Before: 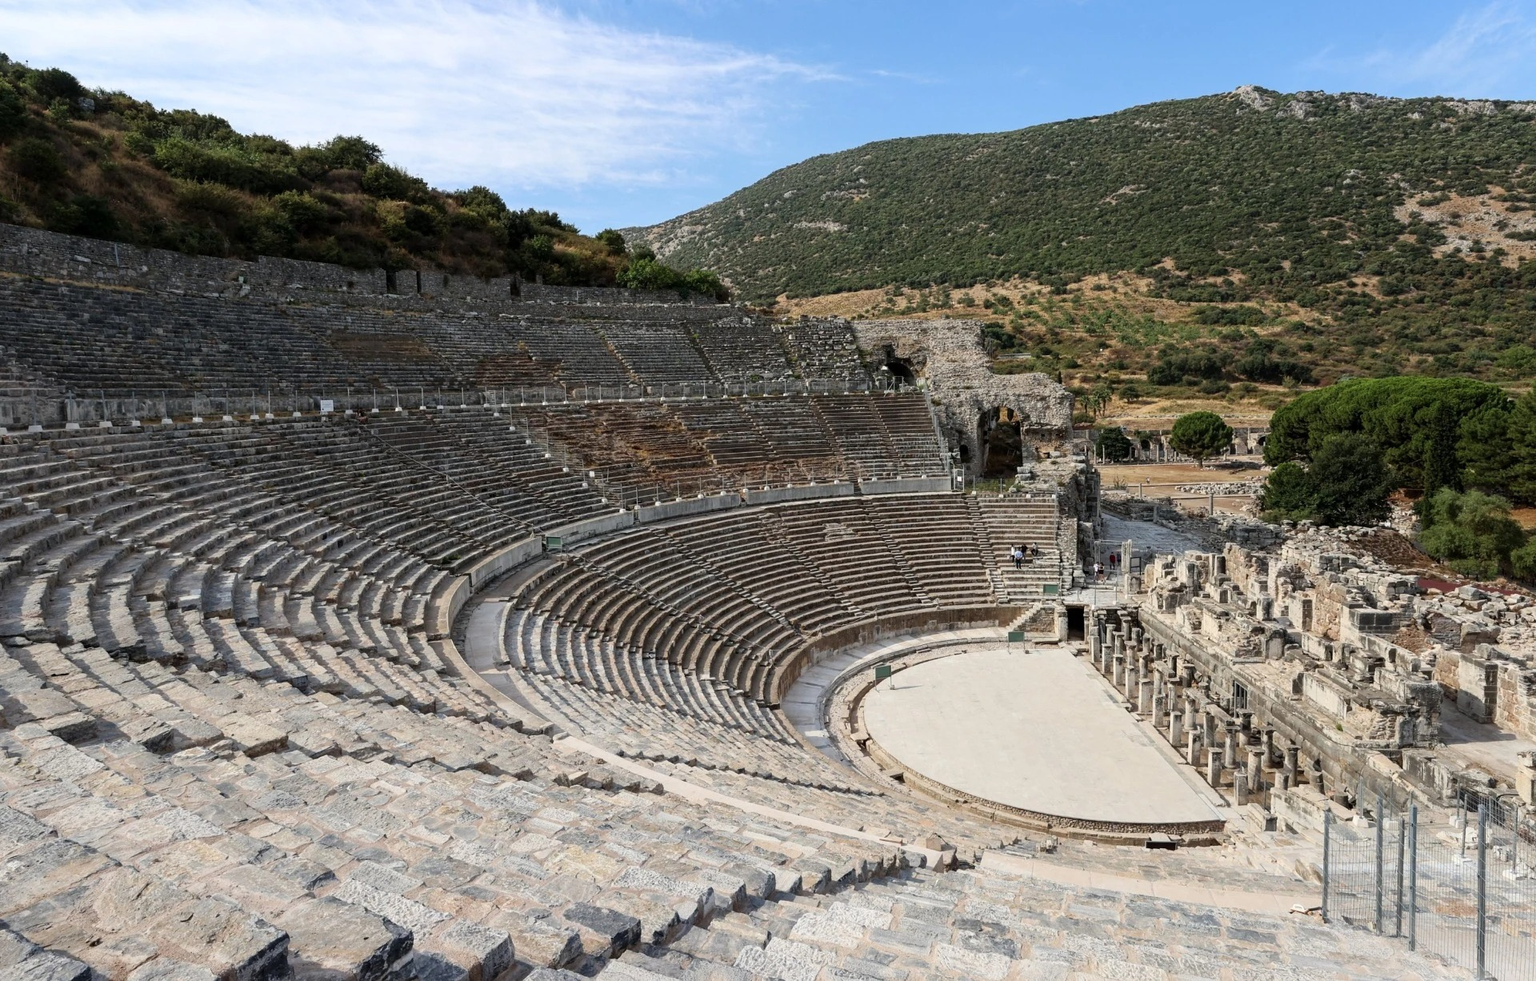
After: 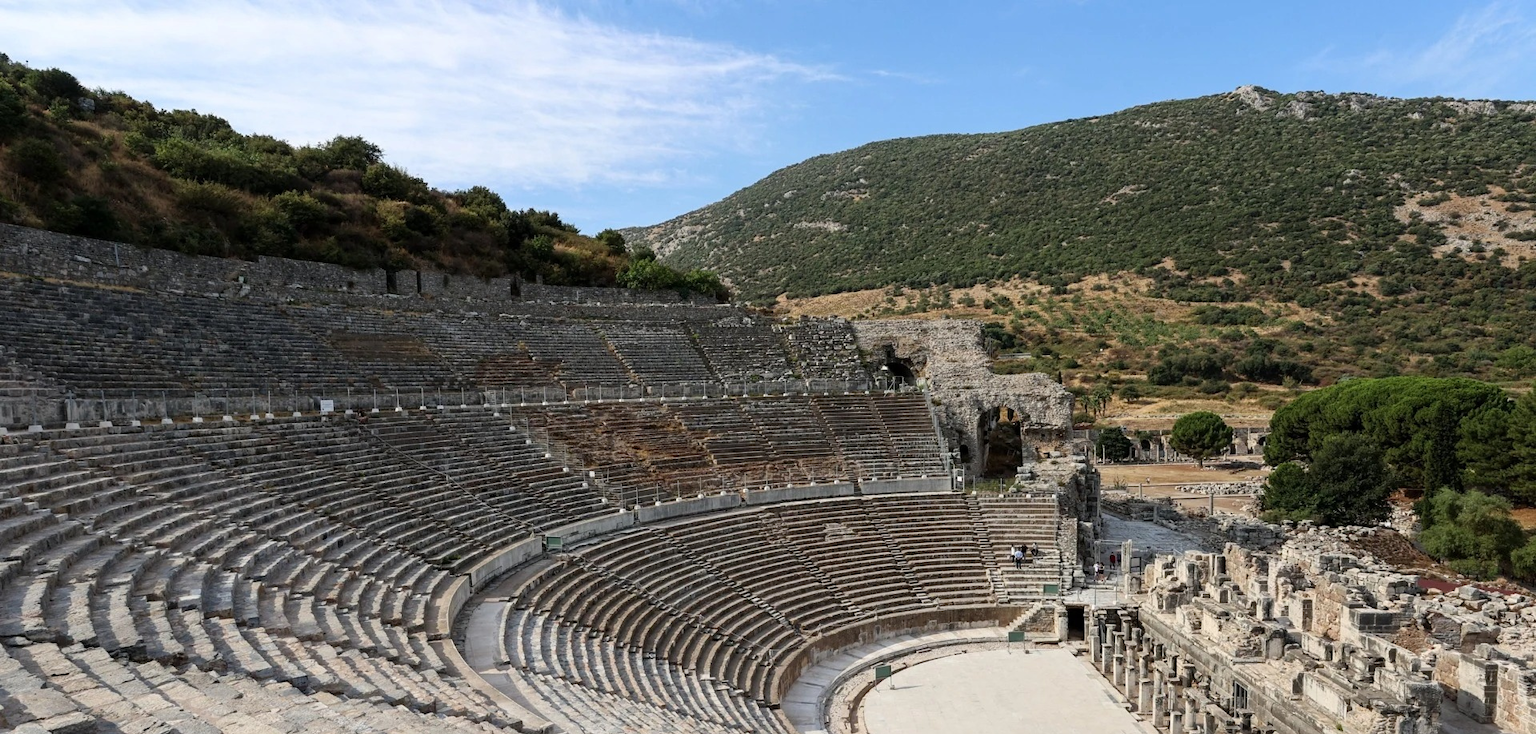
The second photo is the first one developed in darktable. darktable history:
crop: bottom 24.967%
